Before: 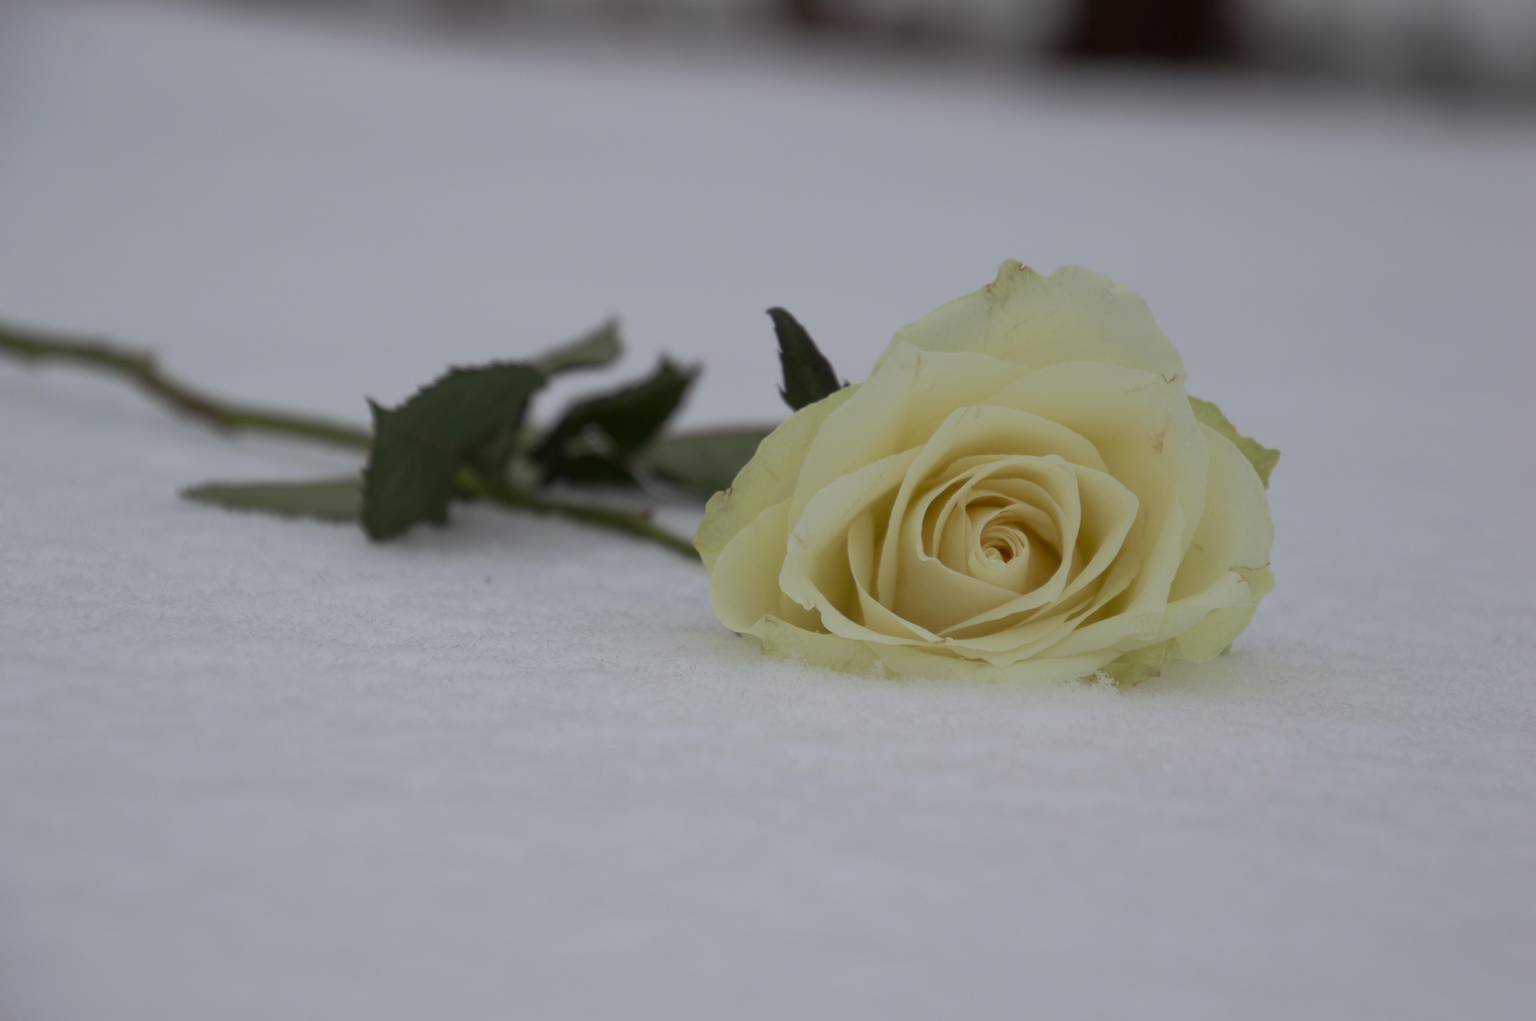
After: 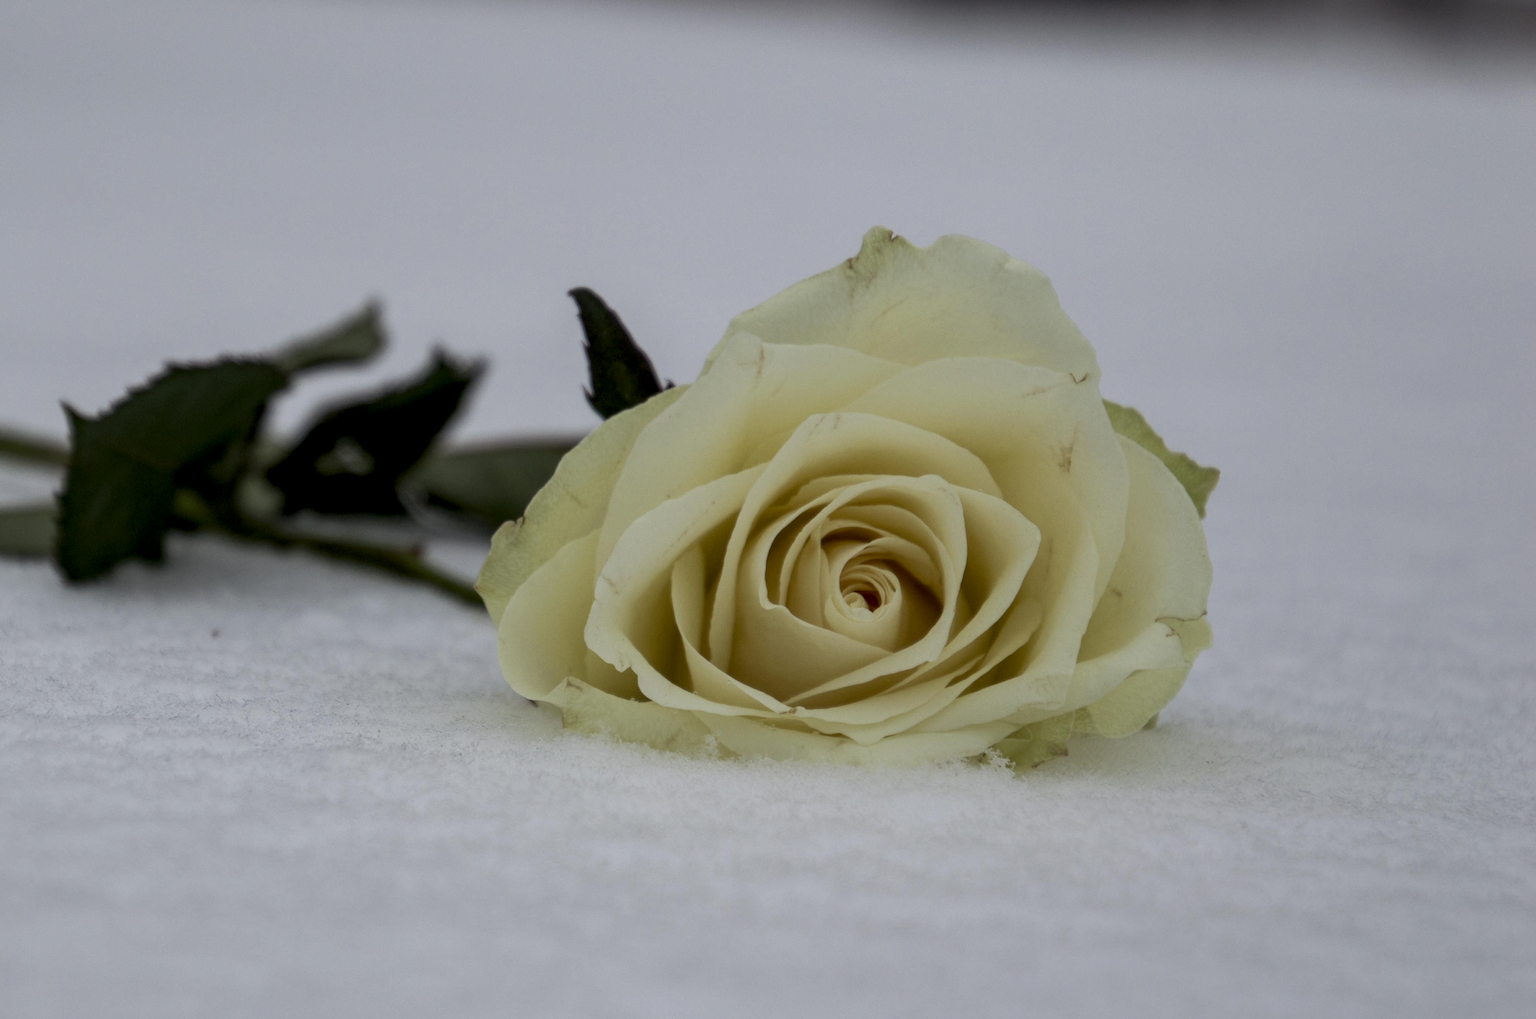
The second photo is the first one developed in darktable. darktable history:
local contrast: highlights 65%, shadows 54%, detail 169%, midtone range 0.514
crop and rotate: left 20.74%, top 7.912%, right 0.375%, bottom 13.378%
